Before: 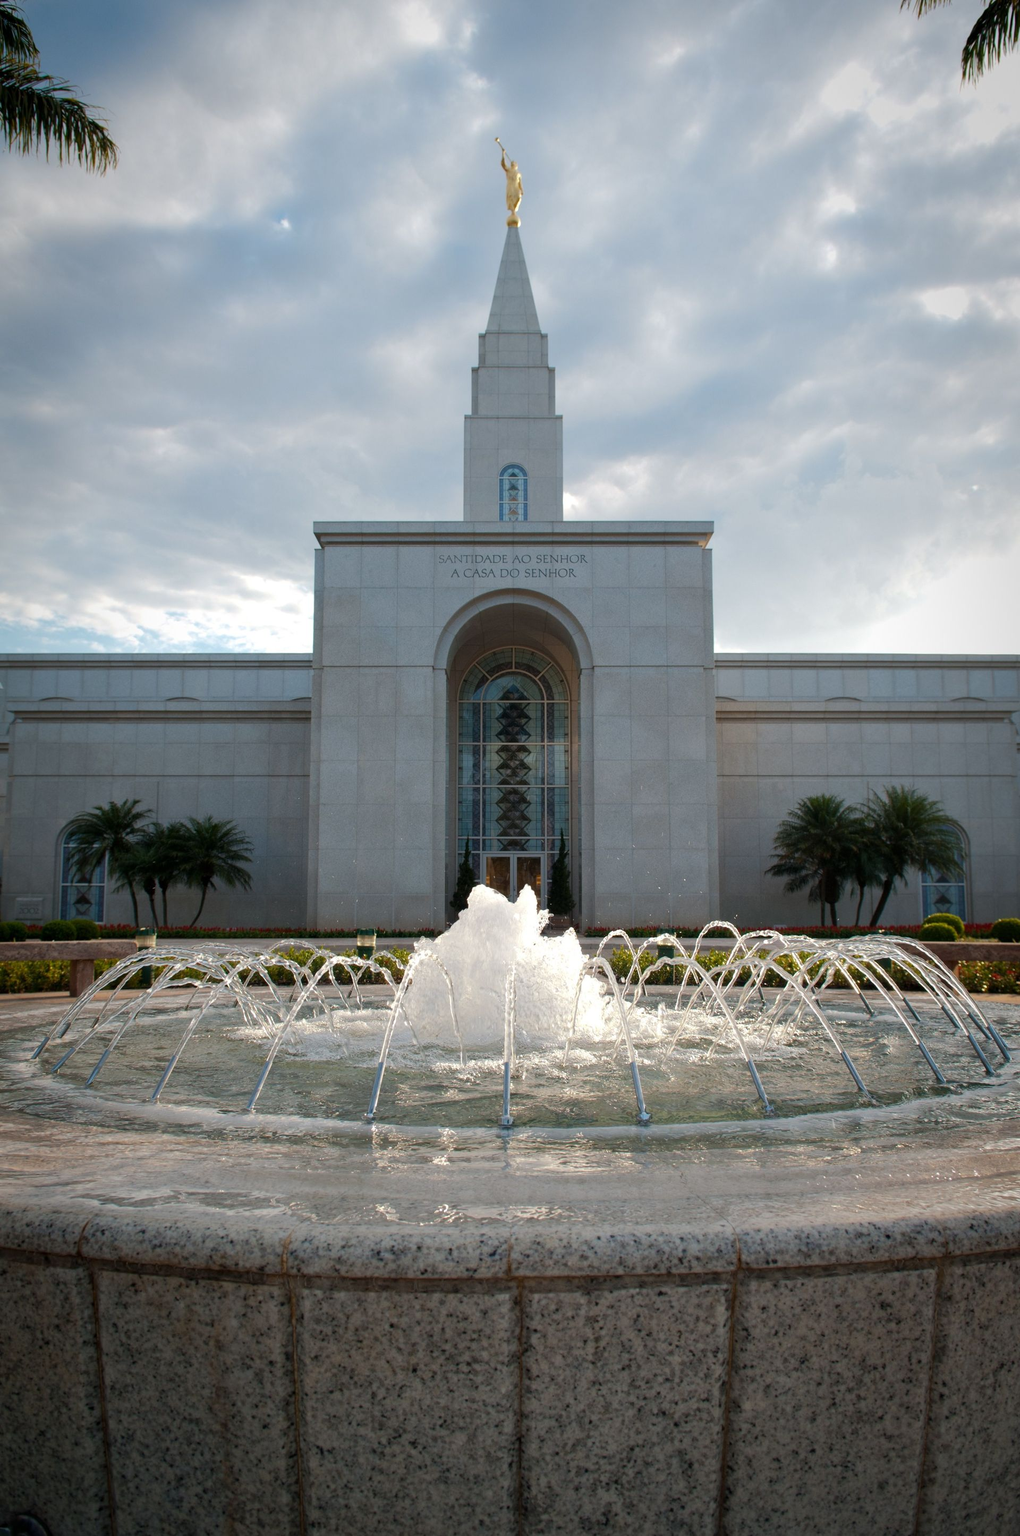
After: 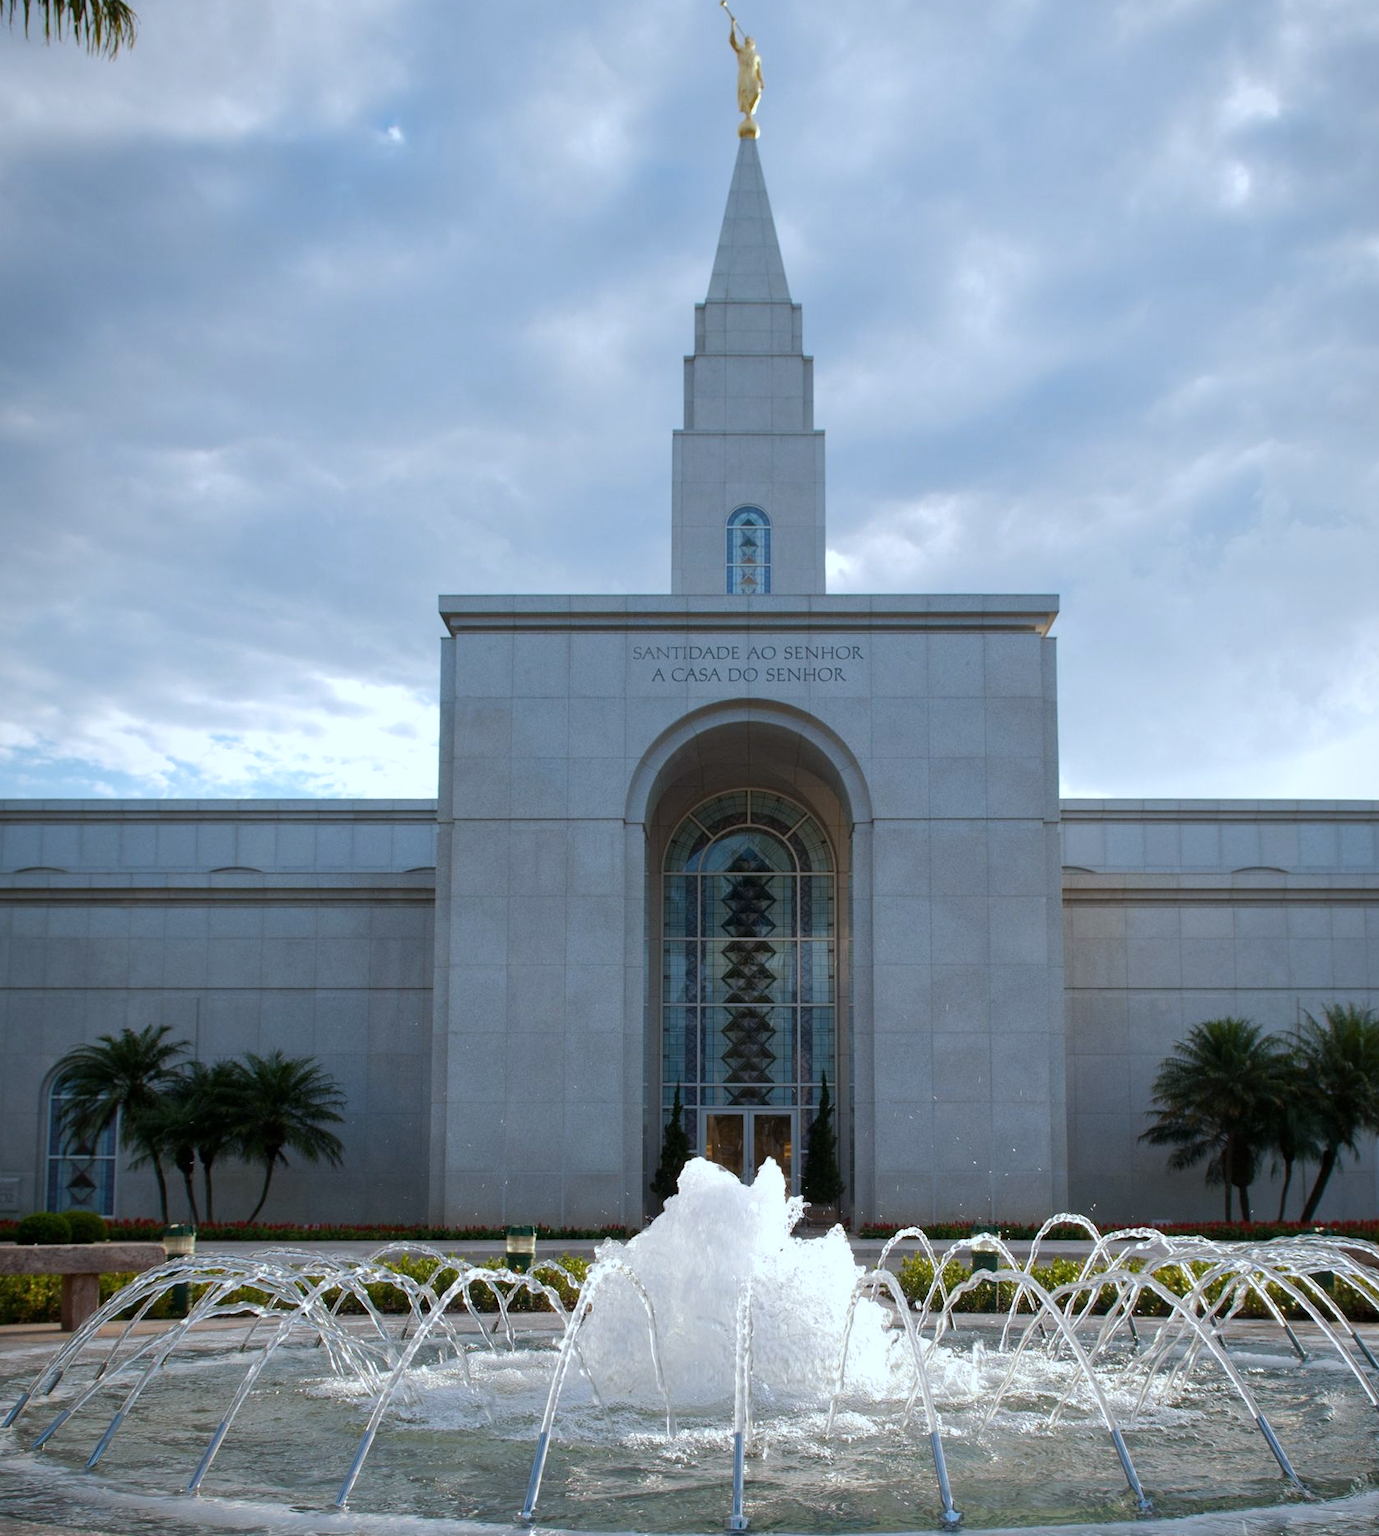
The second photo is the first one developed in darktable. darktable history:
crop: left 3.015%, top 8.969%, right 9.647%, bottom 26.457%
white balance: red 0.924, blue 1.095
